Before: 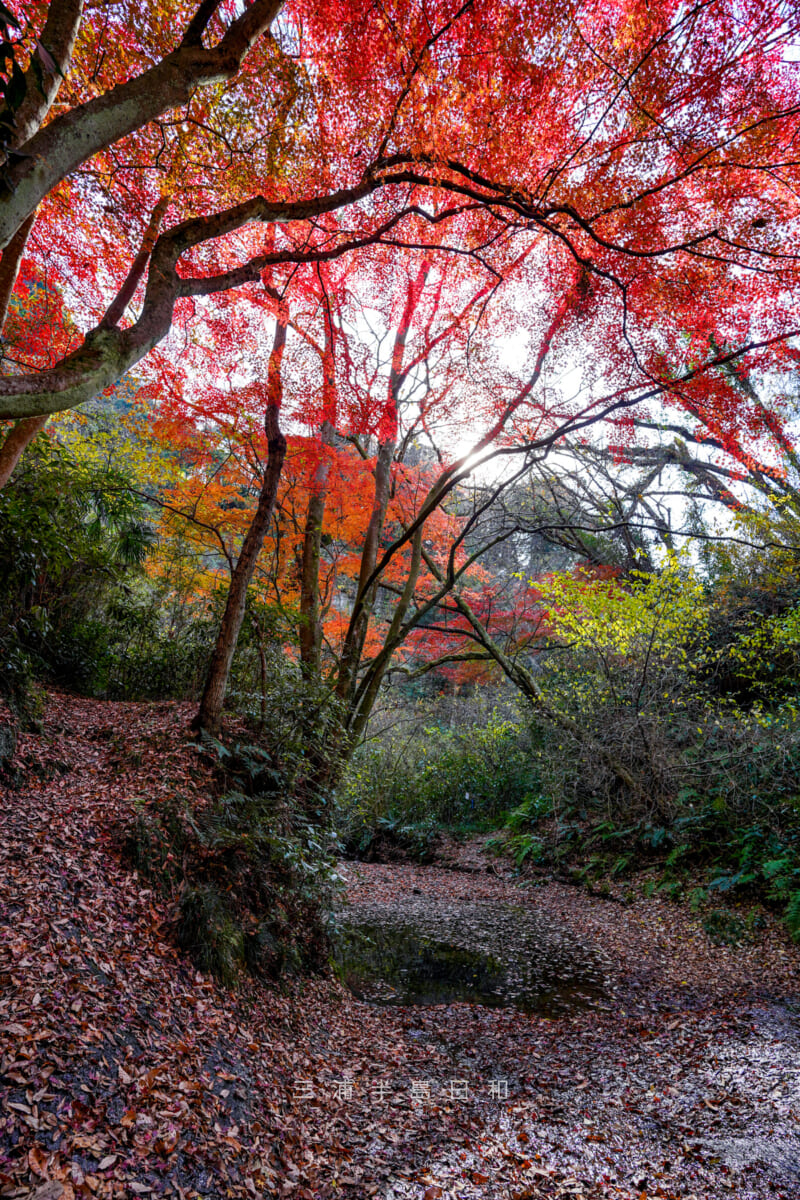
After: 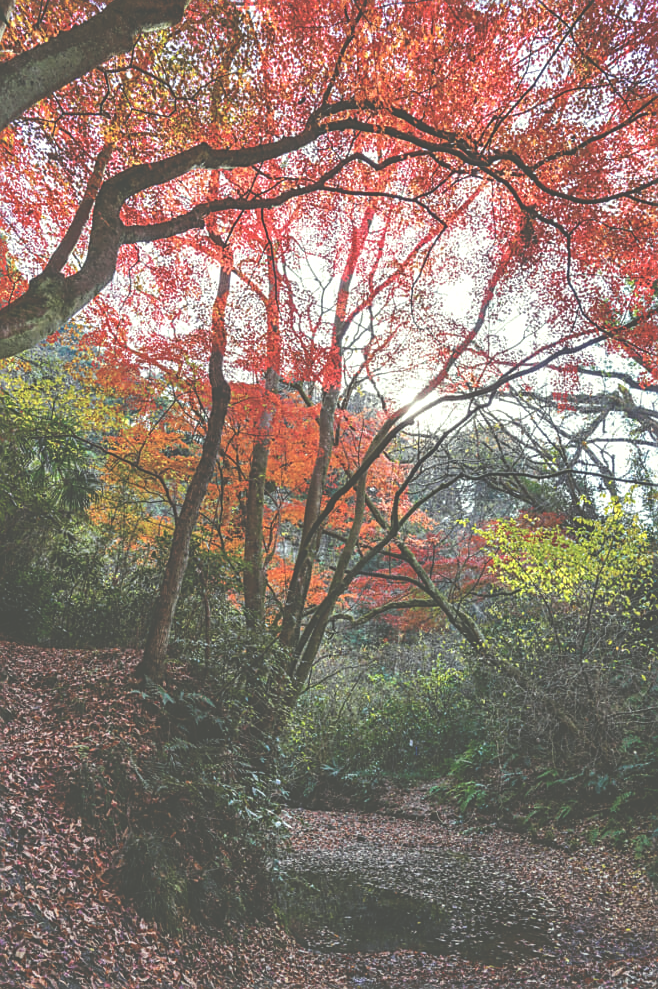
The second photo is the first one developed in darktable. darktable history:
crop and rotate: left 7.098%, top 4.441%, right 10.627%, bottom 13.115%
exposure: black level correction -0.086, compensate exposure bias true, compensate highlight preservation false
sharpen: amount 0.489
local contrast: detail 130%
color correction: highlights a* -4.26, highlights b* 7.06
